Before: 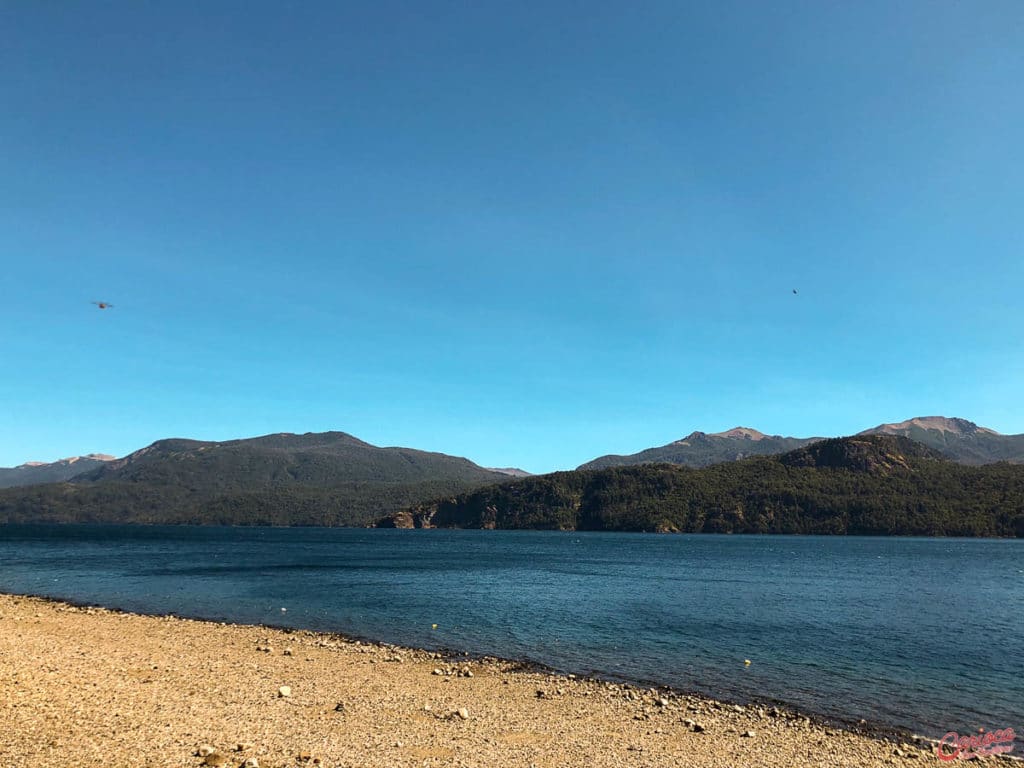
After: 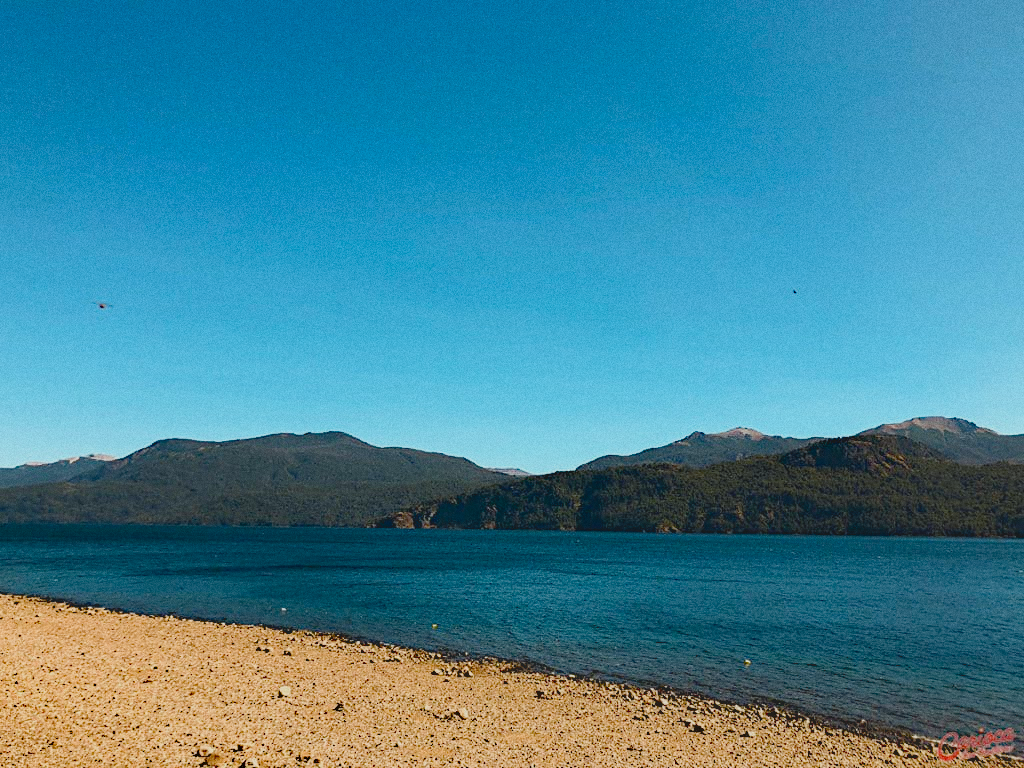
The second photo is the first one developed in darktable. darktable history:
contrast equalizer "soft": octaves 7, y [[0.6 ×6], [0.55 ×6], [0 ×6], [0 ×6], [0 ×6]], mix -1
color balance rgb "basic colorfulness: standard": perceptual saturation grading › global saturation 20%, perceptual saturation grading › highlights -25%, perceptual saturation grading › shadows 25%
color balance rgb "filmic contrast": global offset › luminance 0.5%, perceptual brilliance grading › highlights 10%, perceptual brilliance grading › mid-tones 5%, perceptual brilliance grading › shadows -10%
color balance rgb "blue and orange": shadows lift › chroma 7%, shadows lift › hue 249°, highlights gain › chroma 5%, highlights gain › hue 34.5°
diffuse or sharpen "sharpen demosaicing: AA filter": edge sensitivity 1, 1st order anisotropy 100%, 2nd order anisotropy 100%, 3rd order anisotropy 100%, 4th order anisotropy 100%, 1st order speed -25%, 2nd order speed -25%, 3rd order speed -25%, 4th order speed -25%
diffuse or sharpen "1": radius span 32, 1st order speed 50%, 2nd order speed 50%, 3rd order speed 50%, 4th order speed 50% | blend: blend mode normal, opacity 25%; mask: uniform (no mask)
grain: coarseness 0.47 ISO
rgb primaries "nice": tint hue 2.13°, tint purity 0.7%, red hue 0.028, red purity 1.09, green hue 0.023, green purity 1.08, blue hue -0.084, blue purity 1.17
sigmoid "neutral gray": contrast 1.22, skew 0.65
